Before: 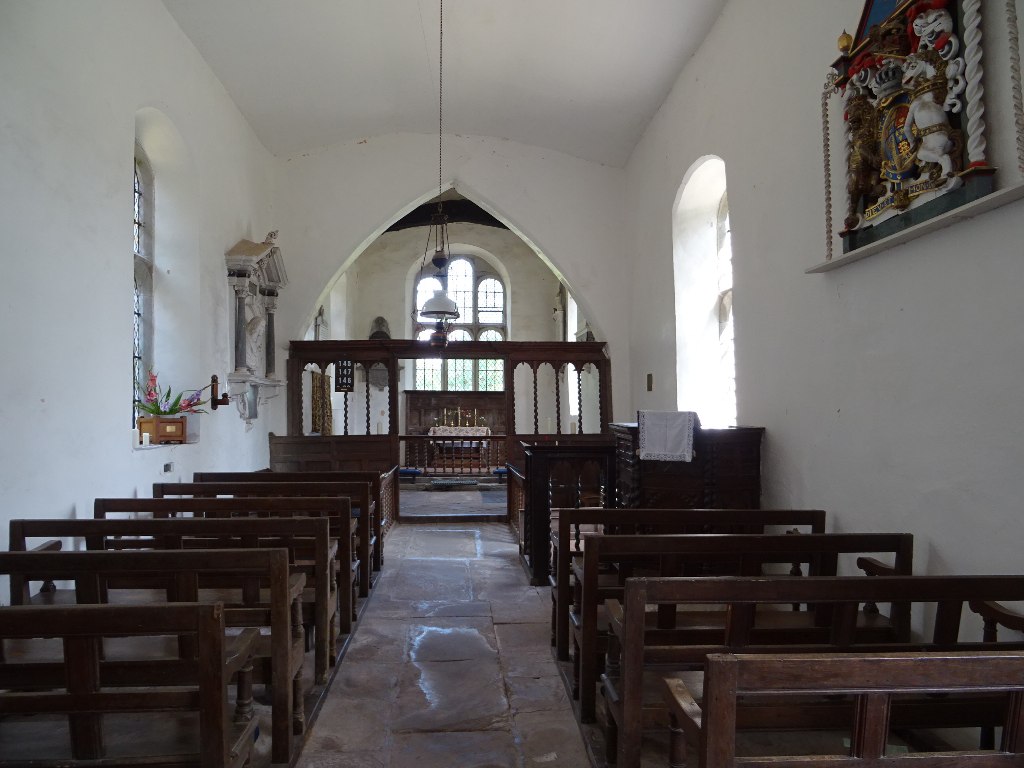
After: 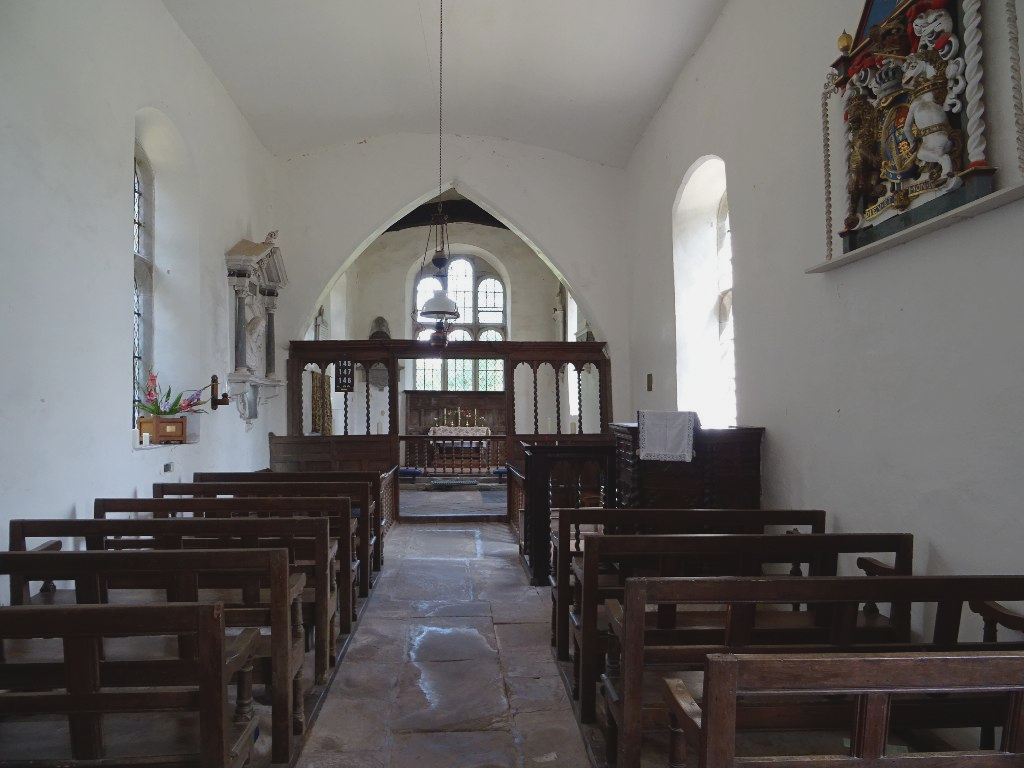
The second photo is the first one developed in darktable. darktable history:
contrast brightness saturation: contrast -0.098, saturation -0.088
